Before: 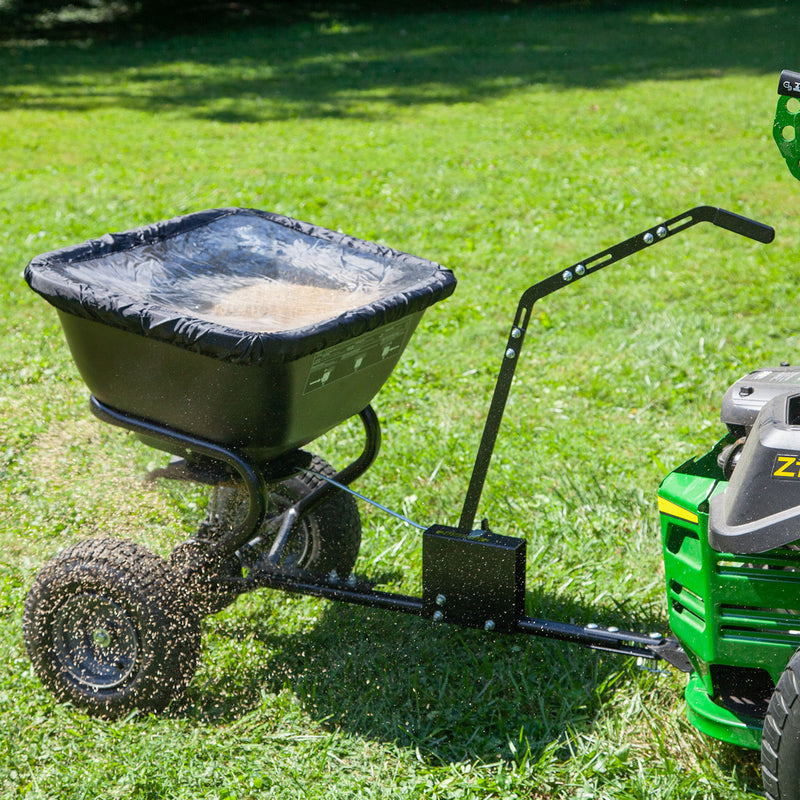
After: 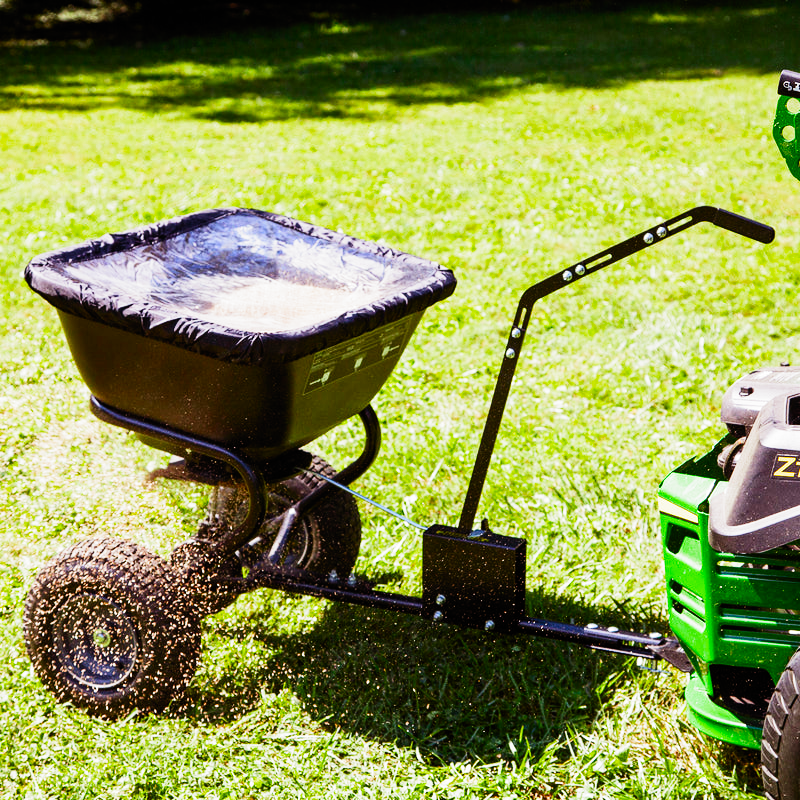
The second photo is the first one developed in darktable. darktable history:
rgb levels: mode RGB, independent channels, levels [[0, 0.474, 1], [0, 0.5, 1], [0, 0.5, 1]]
contrast brightness saturation: contrast 0.23, brightness 0.1, saturation 0.29
filmic rgb: black relative exposure -6.43 EV, white relative exposure 2.43 EV, threshold 3 EV, hardness 5.27, latitude 0.1%, contrast 1.425, highlights saturation mix 2%, preserve chrominance no, color science v5 (2021), contrast in shadows safe, contrast in highlights safe, enable highlight reconstruction true
